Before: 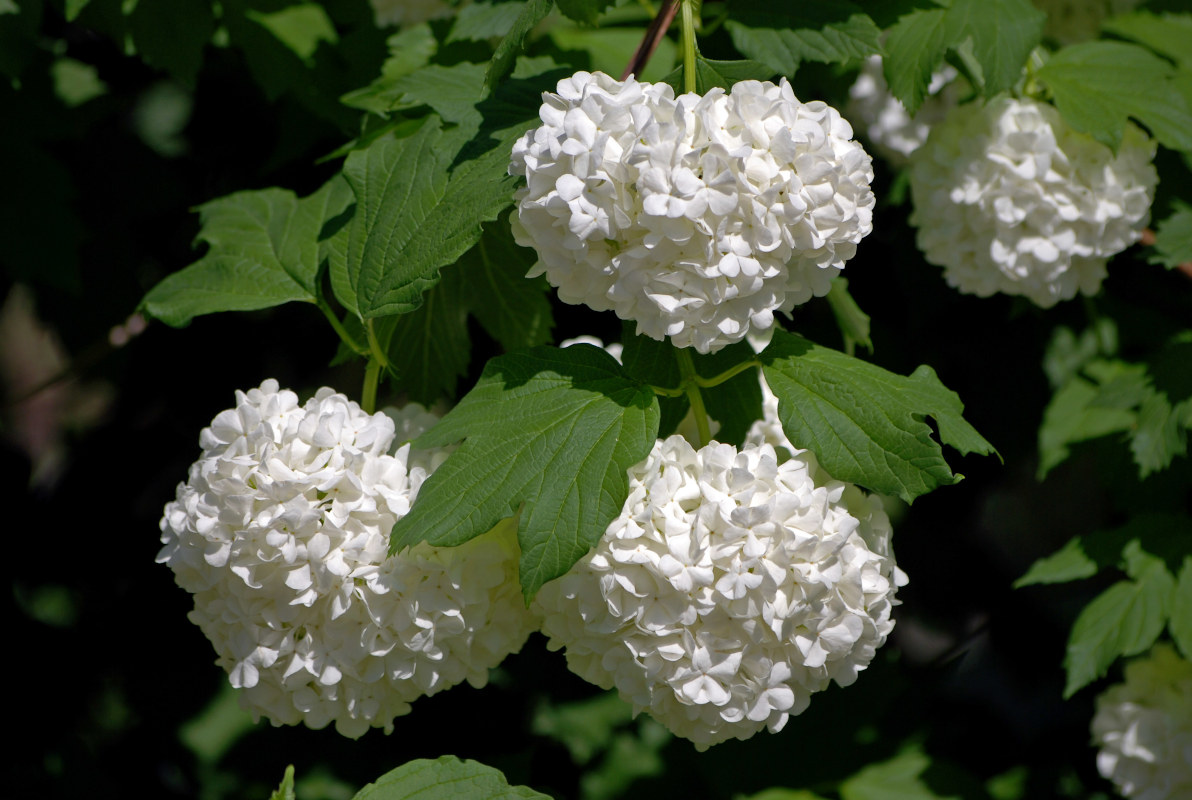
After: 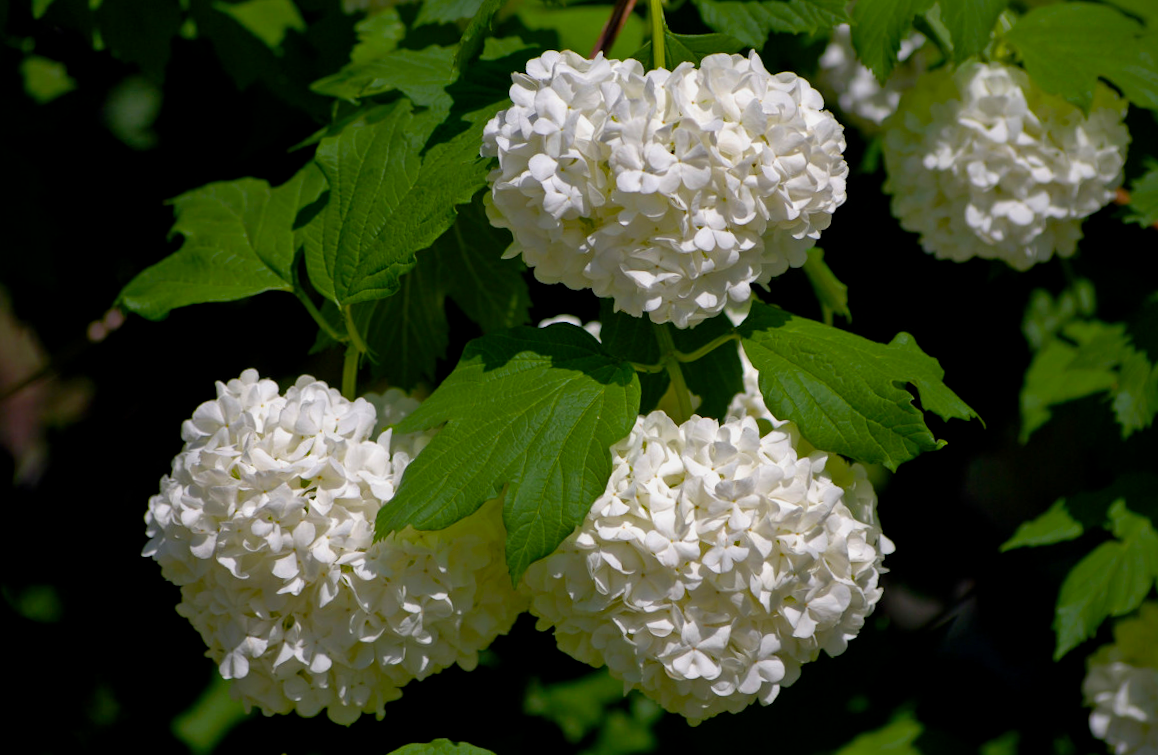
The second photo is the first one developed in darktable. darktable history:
color balance rgb: linear chroma grading › global chroma 15%, perceptual saturation grading › global saturation 30%
crop and rotate: left 0.614%, top 0.179%, bottom 0.309%
rotate and perspective: rotation -2°, crop left 0.022, crop right 0.978, crop top 0.049, crop bottom 0.951
exposure: black level correction 0.001, exposure -0.2 EV, compensate highlight preservation false
white balance: red 1, blue 1
